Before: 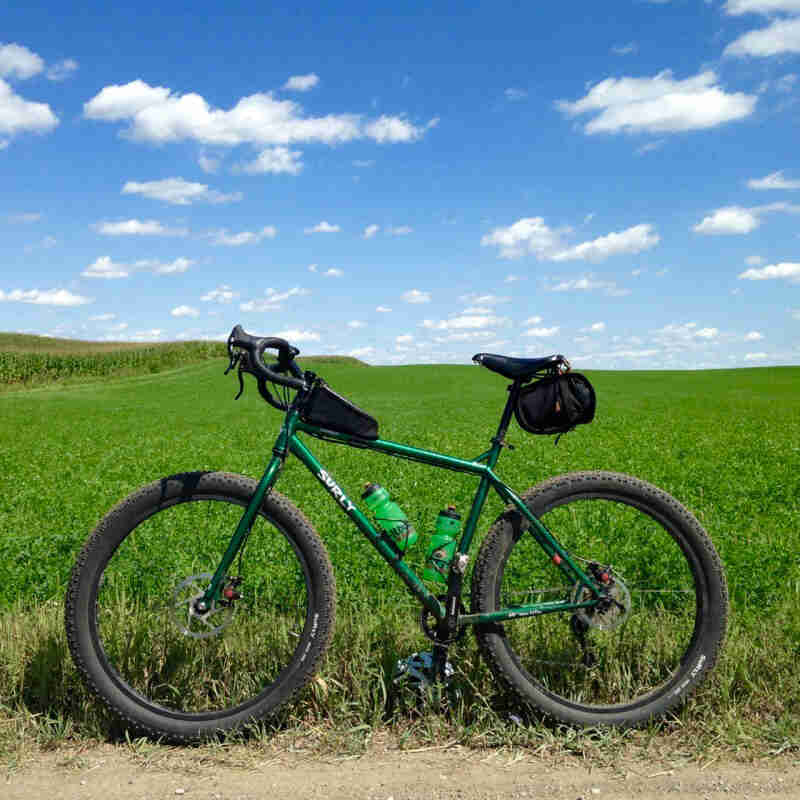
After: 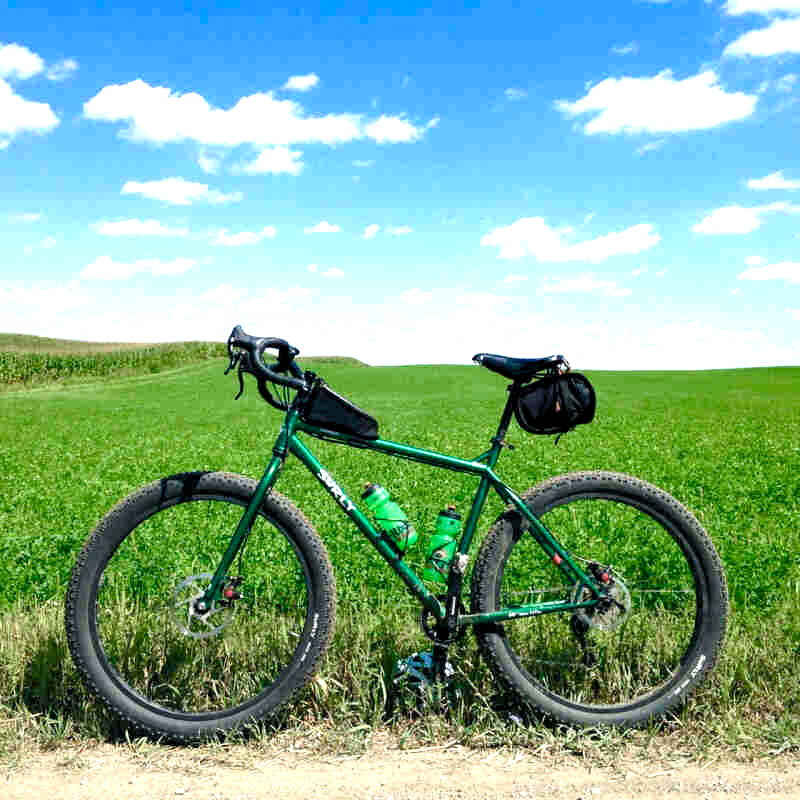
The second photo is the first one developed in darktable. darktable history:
levels: levels [0.062, 0.494, 0.925]
exposure: exposure 1 EV, compensate highlight preservation false
color zones: curves: ch0 [(0, 0.5) (0.143, 0.5) (0.286, 0.456) (0.429, 0.5) (0.571, 0.5) (0.714, 0.5) (0.857, 0.5) (1, 0.5)]; ch1 [(0, 0.5) (0.143, 0.5) (0.286, 0.422) (0.429, 0.5) (0.571, 0.5) (0.714, 0.5) (0.857, 0.5) (1, 0.5)]
color balance rgb: power › luminance -7.859%, power › chroma 1.118%, power › hue 216°, perceptual saturation grading › global saturation 20%, perceptual saturation grading › highlights -25.904%, perceptual saturation grading › shadows 26.067%, contrast -9.603%
